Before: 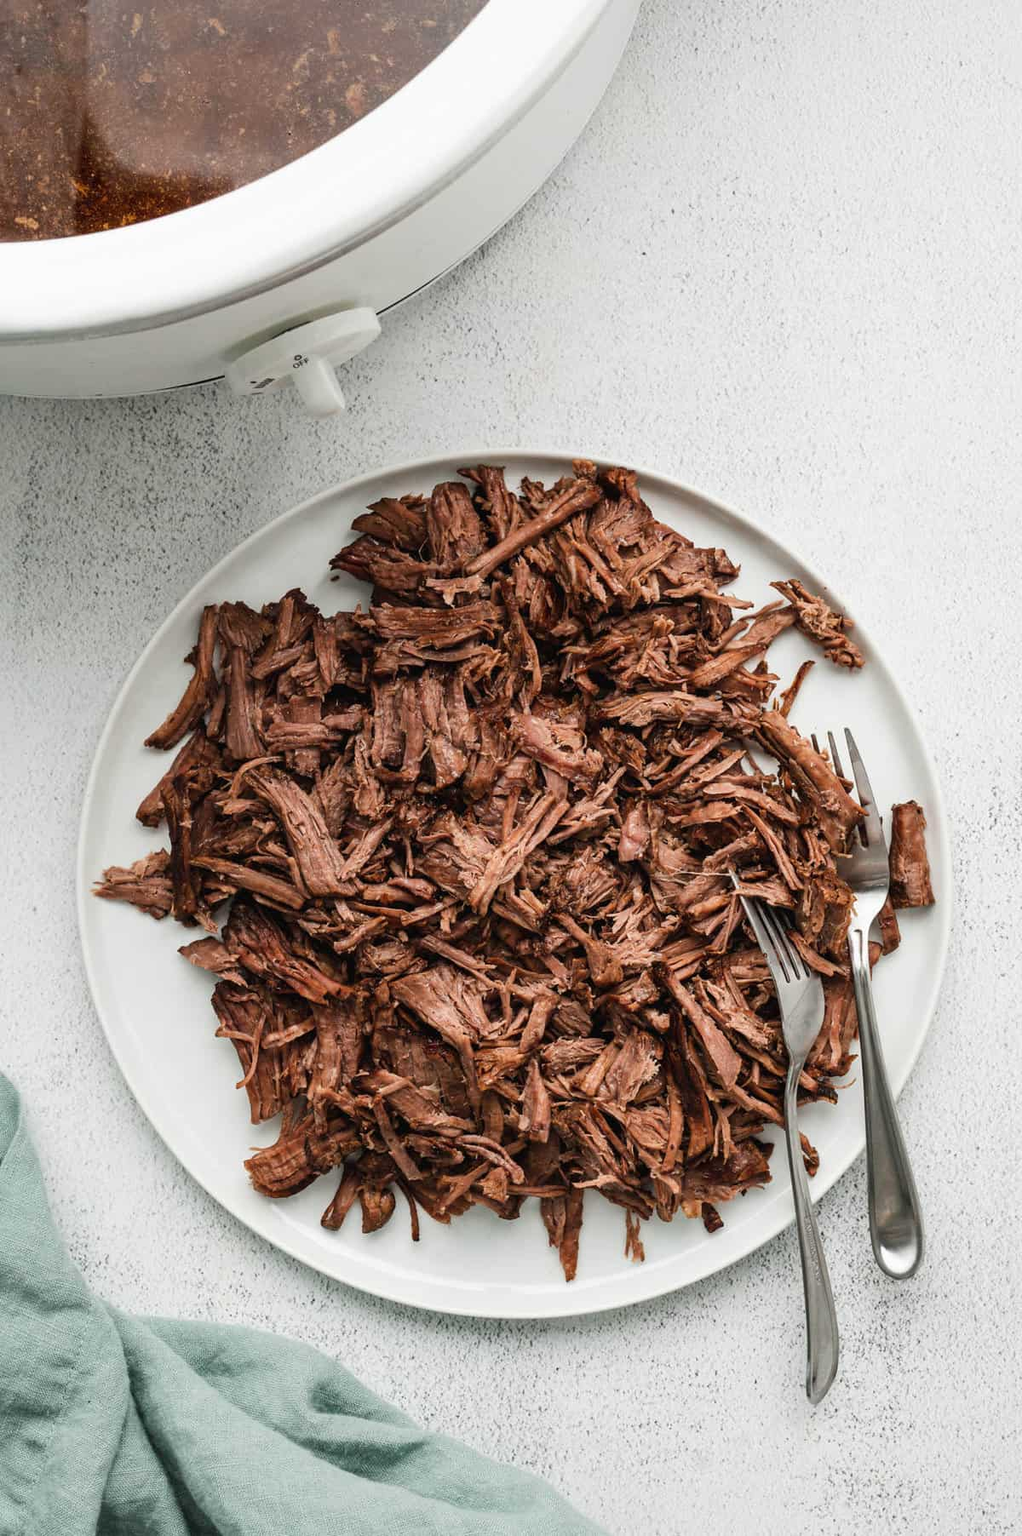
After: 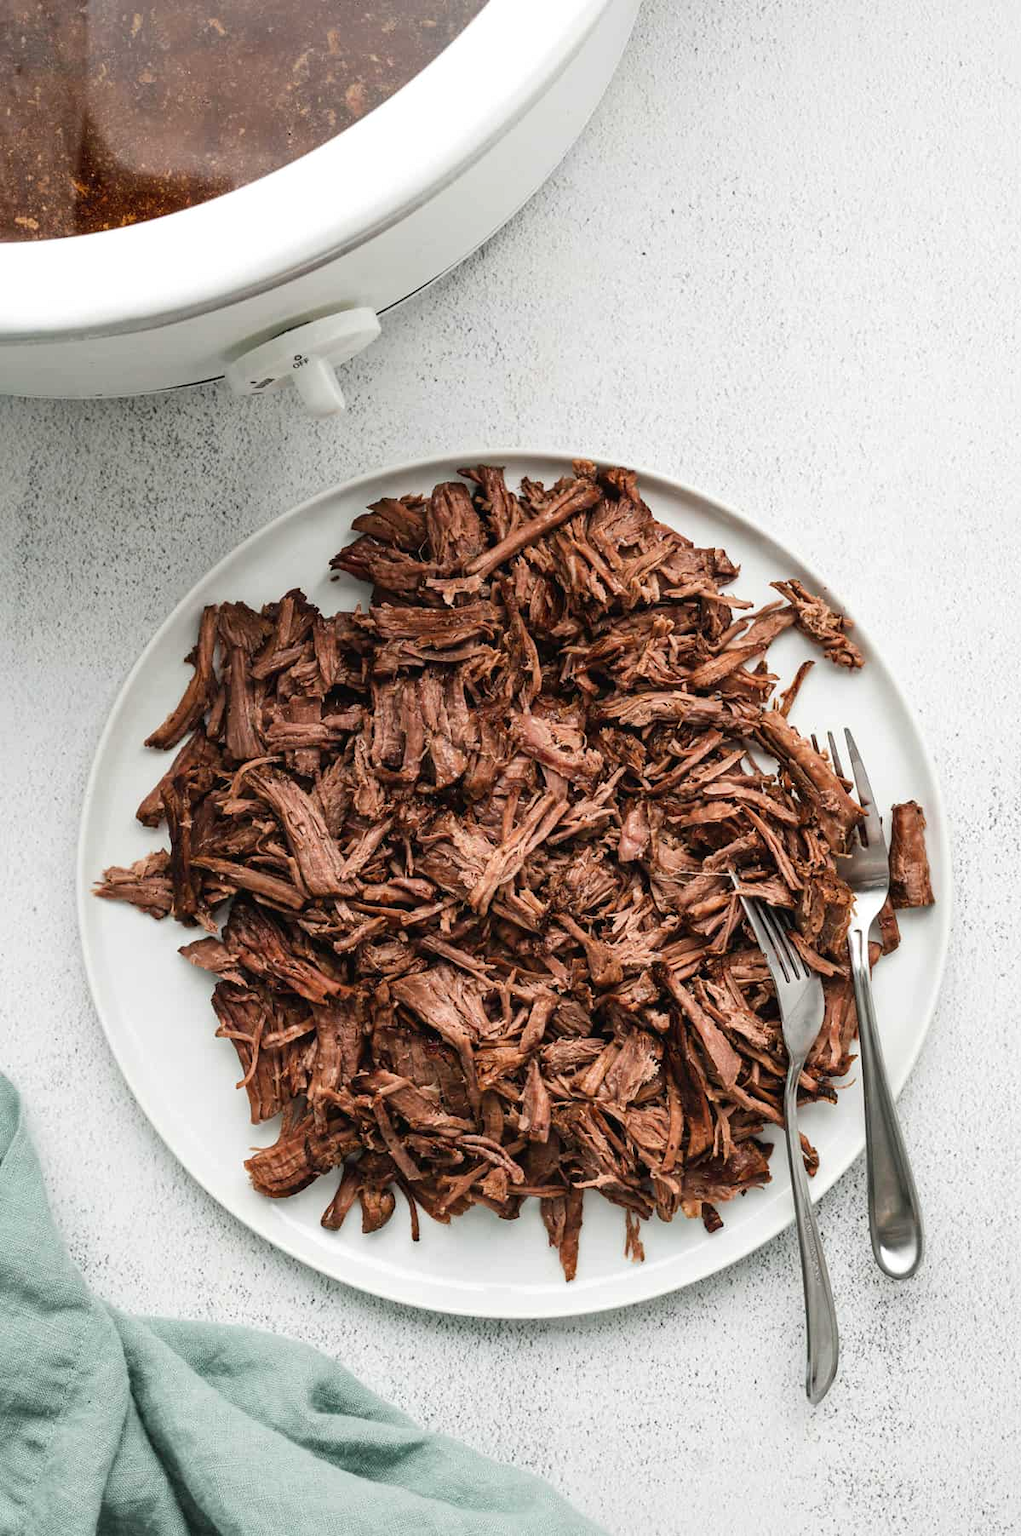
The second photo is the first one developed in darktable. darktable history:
exposure: exposure 0.087 EV, compensate exposure bias true, compensate highlight preservation false
